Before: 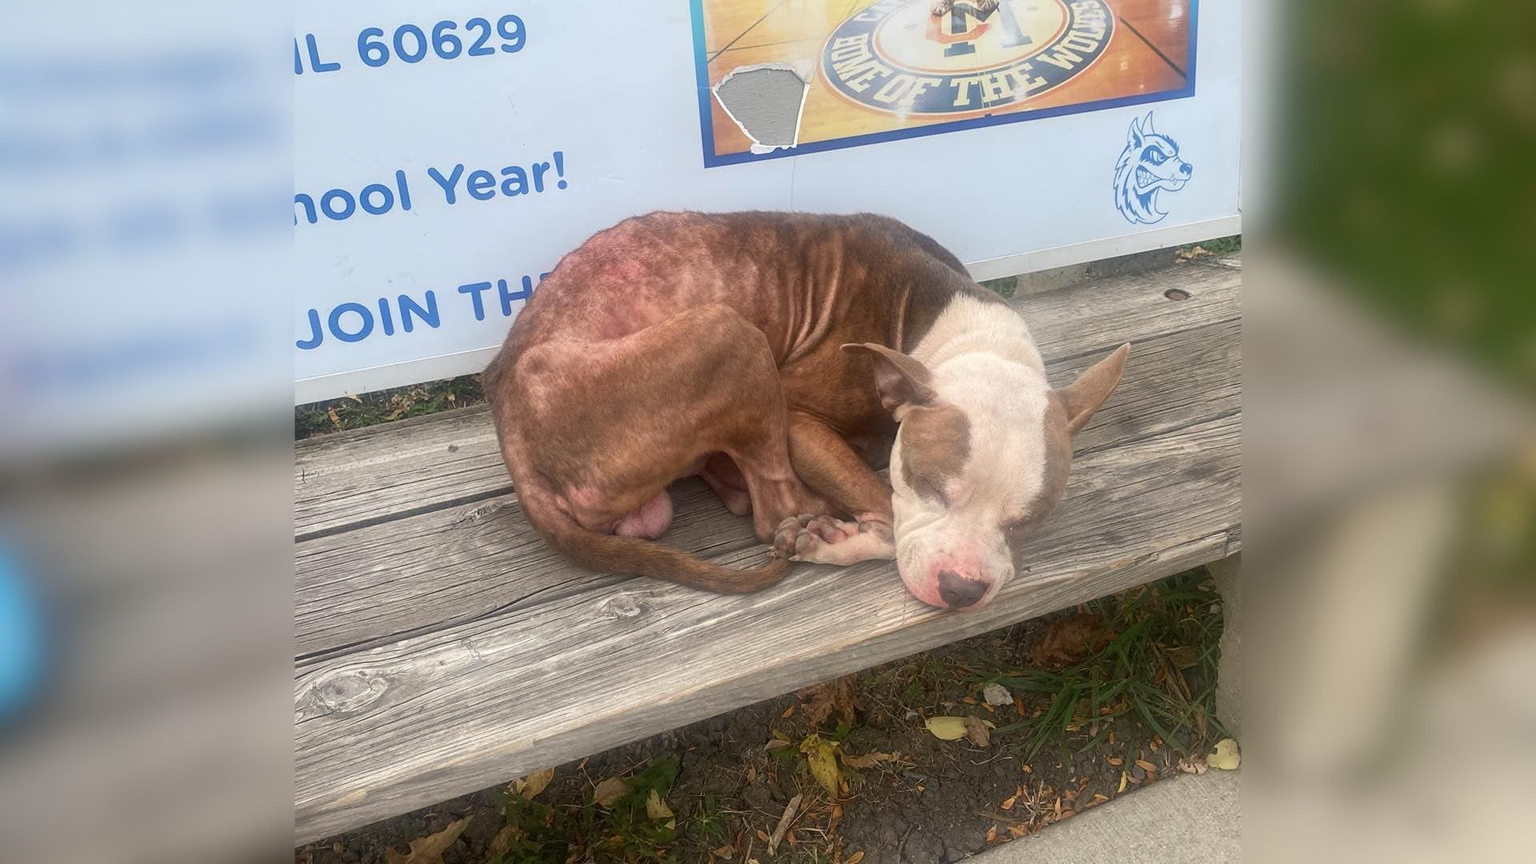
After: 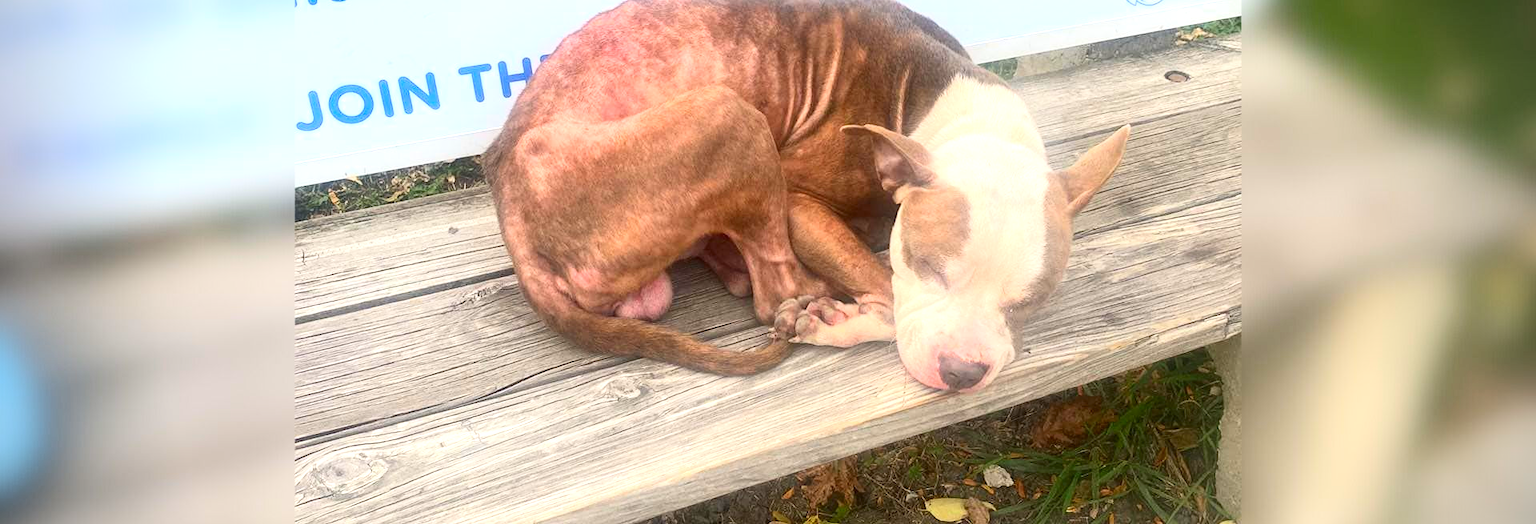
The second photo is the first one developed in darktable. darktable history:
contrast brightness saturation: contrast 0.23, brightness 0.1, saturation 0.29
crop and rotate: top 25.357%, bottom 13.942%
exposure: black level correction 0, exposure 0.7 EV, compensate highlight preservation false
vignetting: fall-off radius 31.48%, brightness -0.472
tone equalizer: on, module defaults
vibrance: on, module defaults
